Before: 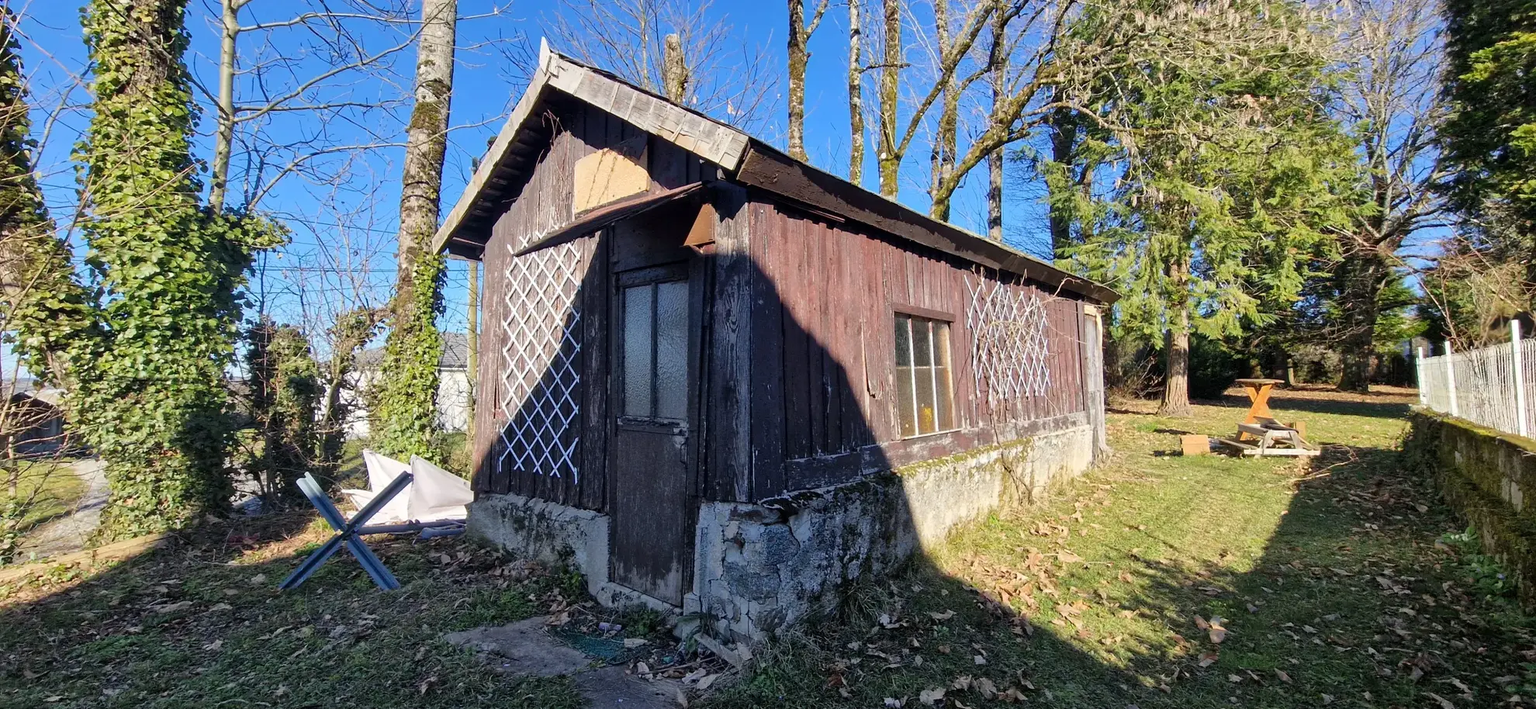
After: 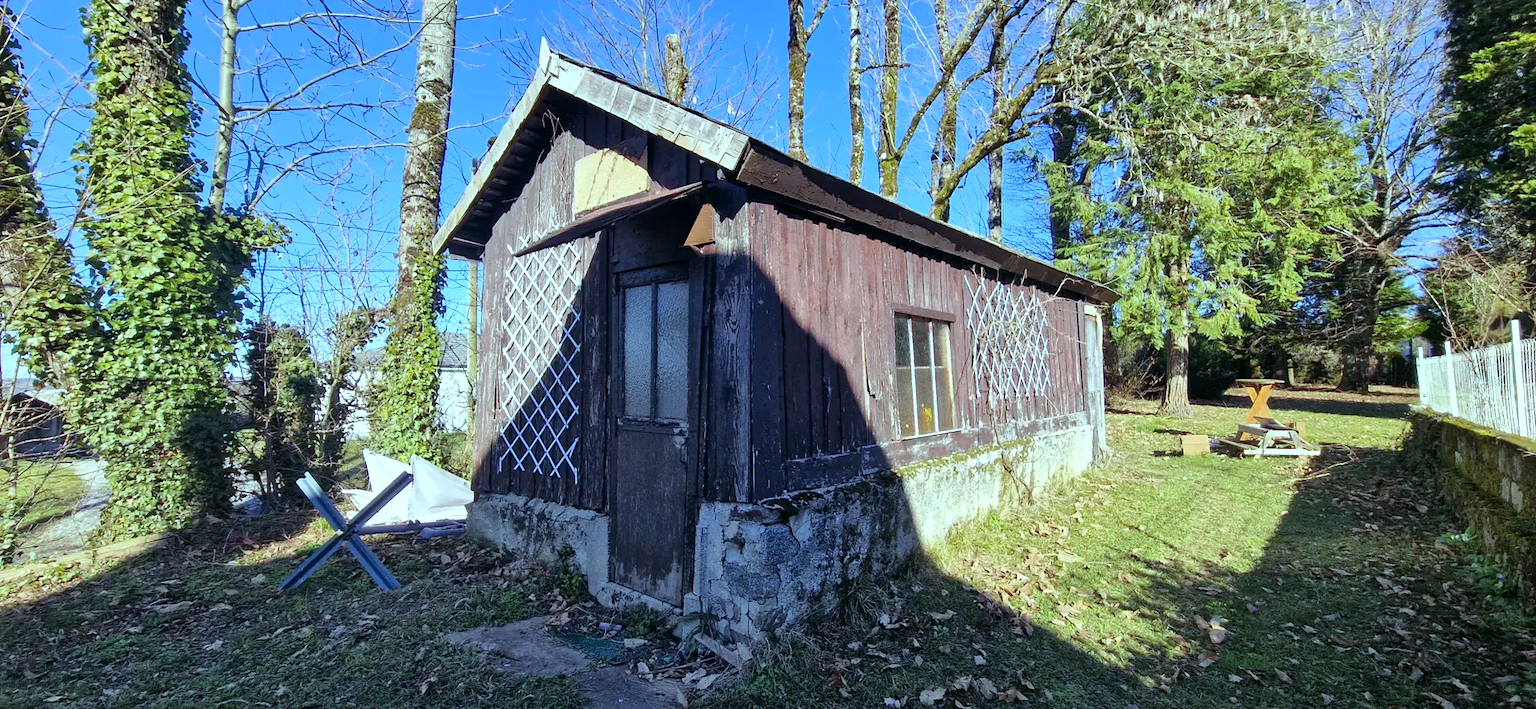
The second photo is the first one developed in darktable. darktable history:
white balance: red 1.05, blue 1.072
color balance: mode lift, gamma, gain (sRGB), lift [0.997, 0.979, 1.021, 1.011], gamma [1, 1.084, 0.916, 0.998], gain [1, 0.87, 1.13, 1.101], contrast 4.55%, contrast fulcrum 38.24%, output saturation 104.09%
